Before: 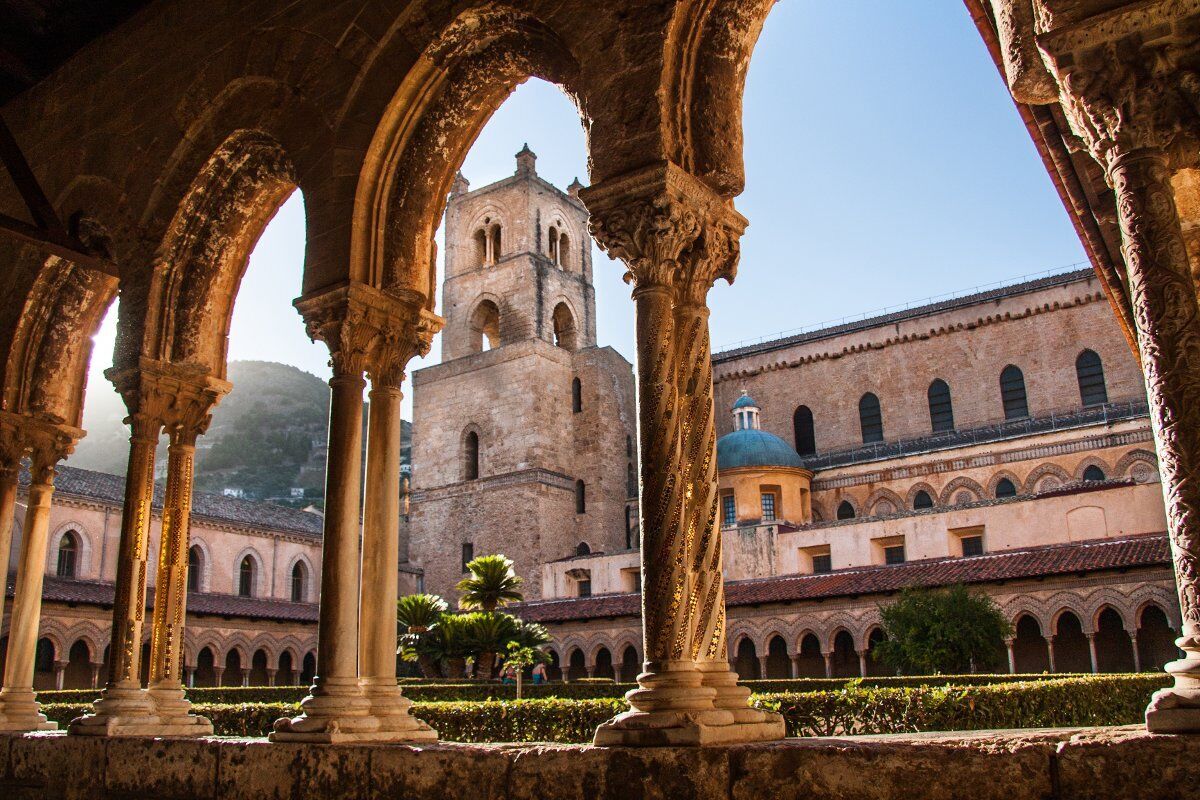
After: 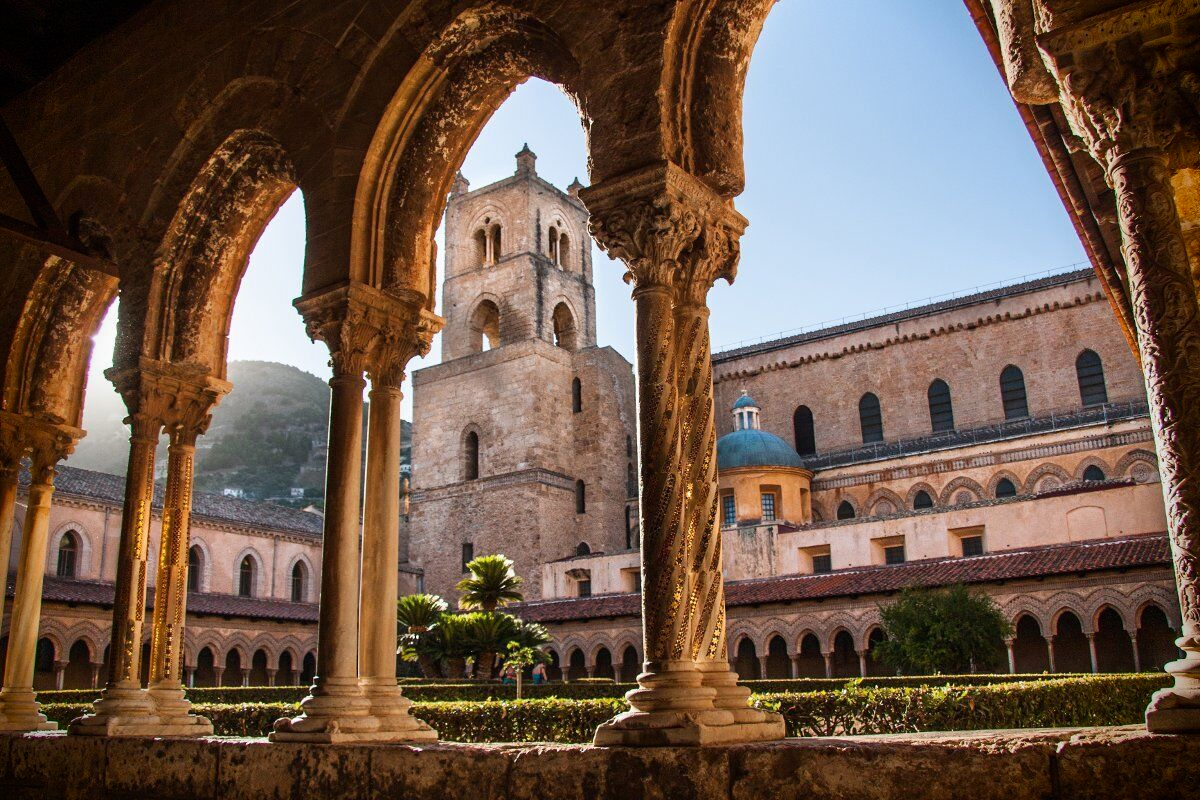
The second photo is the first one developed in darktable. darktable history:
vignetting: fall-off radius 60.79%, brightness -0.997, saturation 0.496
